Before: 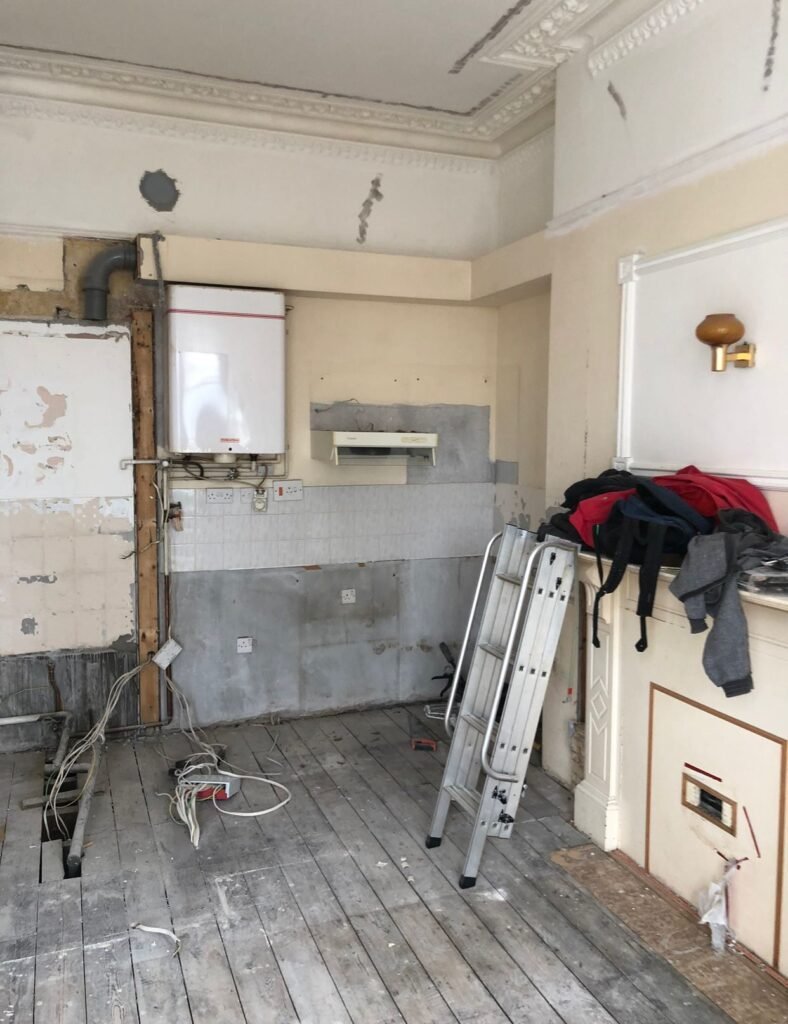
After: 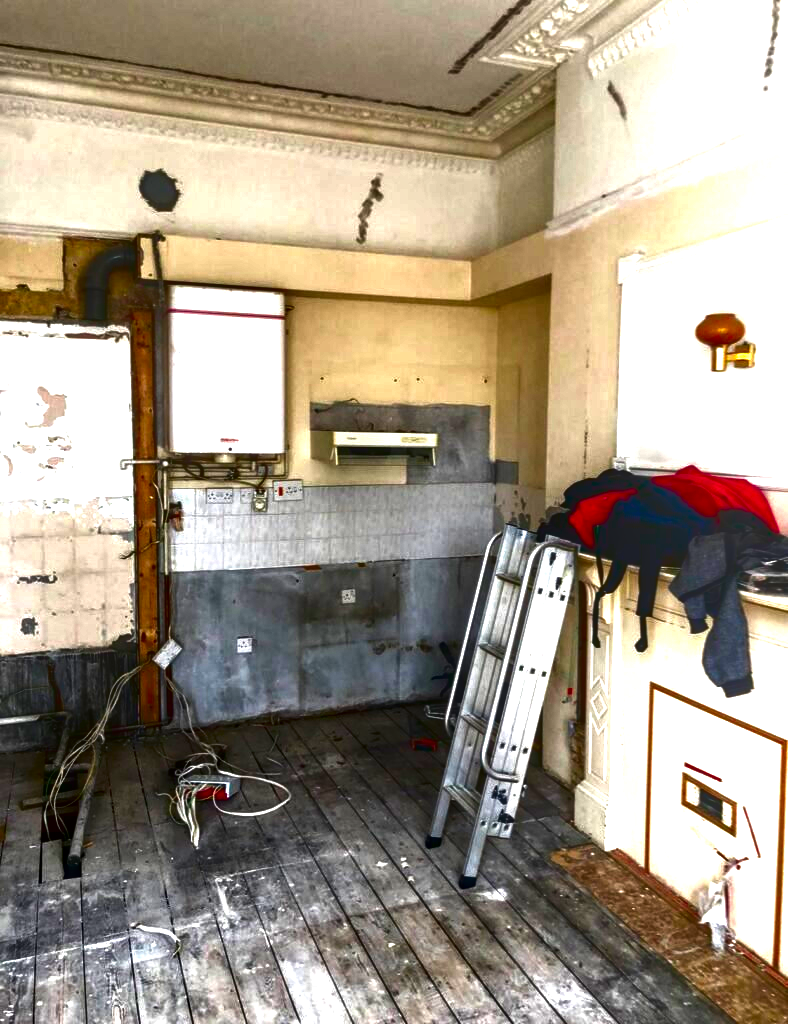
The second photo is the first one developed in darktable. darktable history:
tone equalizer: on, module defaults
exposure: black level correction 0, exposure 0.9 EV, compensate highlight preservation false
contrast brightness saturation: brightness -1, saturation 1
local contrast: on, module defaults
